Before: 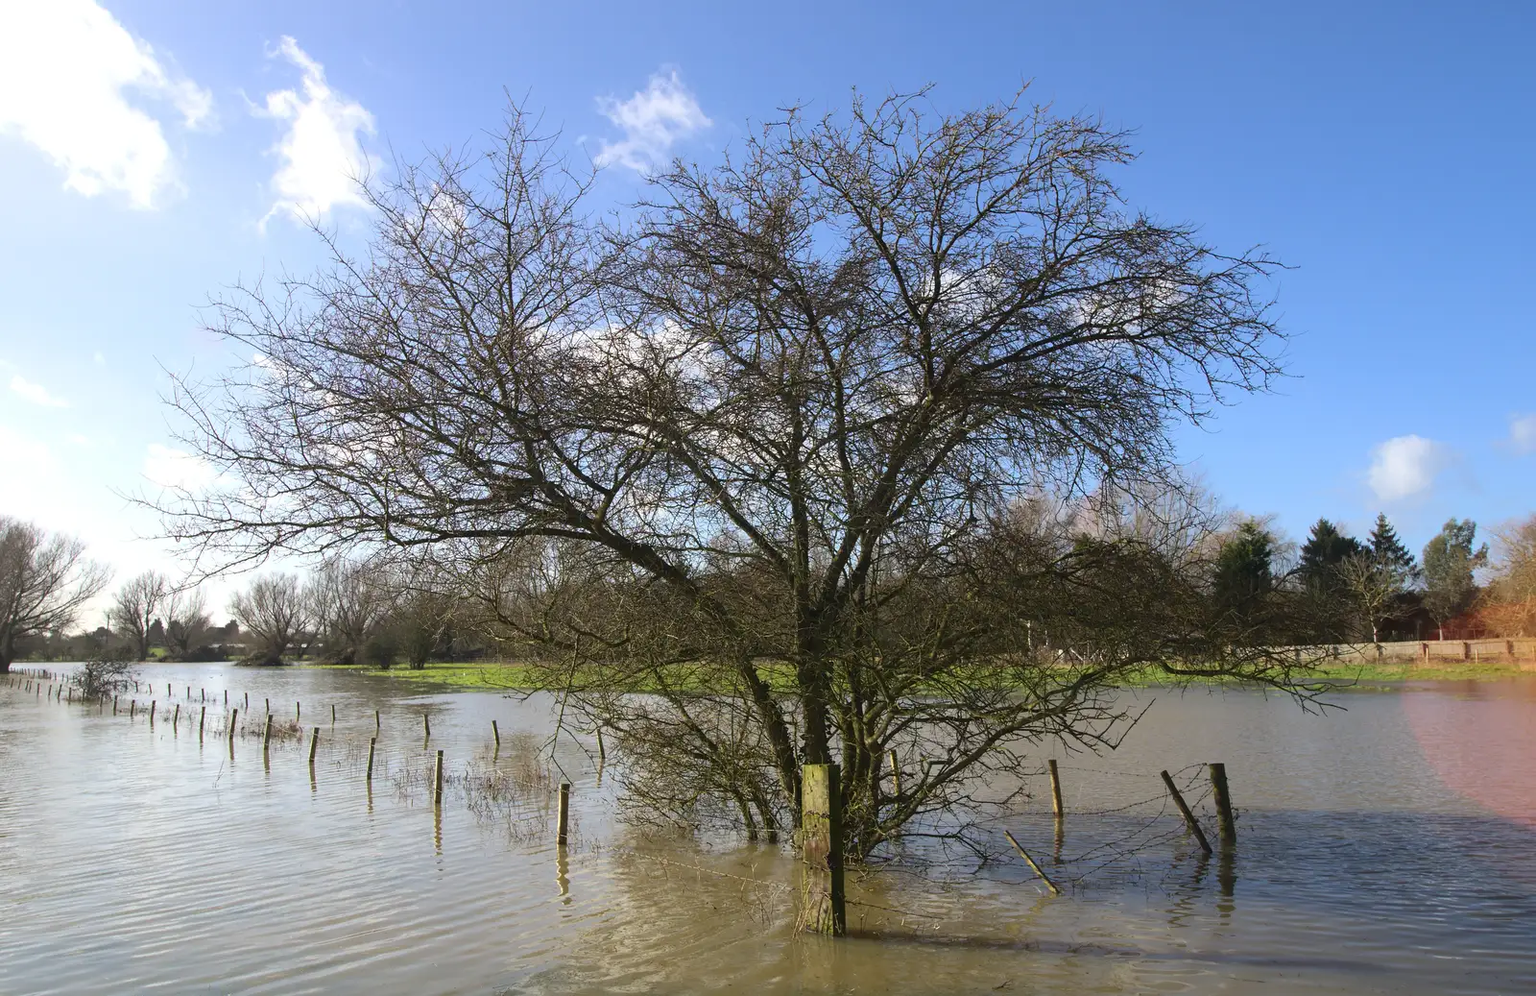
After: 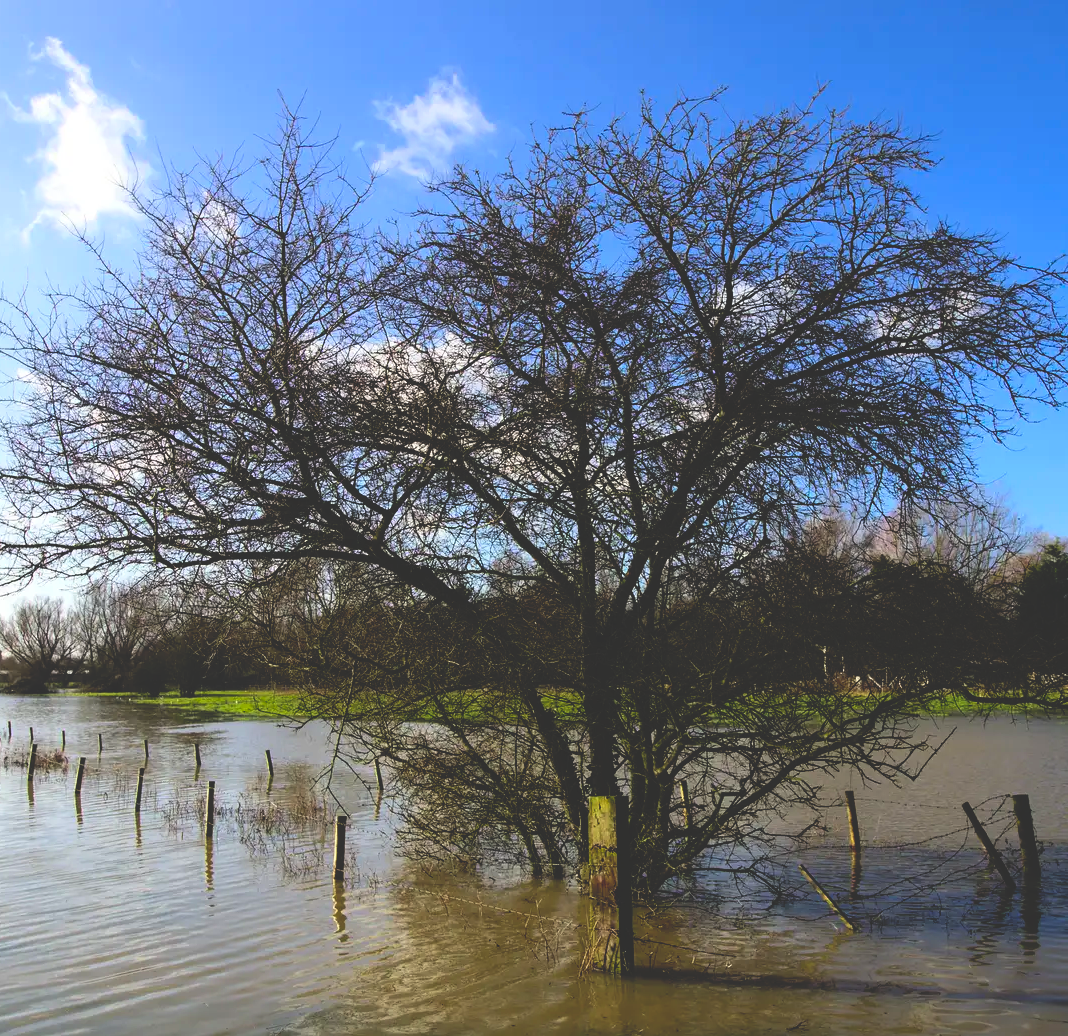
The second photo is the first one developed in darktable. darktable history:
crop and rotate: left 15.499%, right 17.689%
contrast brightness saturation: contrast 0.071, brightness 0.076, saturation 0.183
base curve: curves: ch0 [(0, 0.02) (0.083, 0.036) (1, 1)], preserve colors none
